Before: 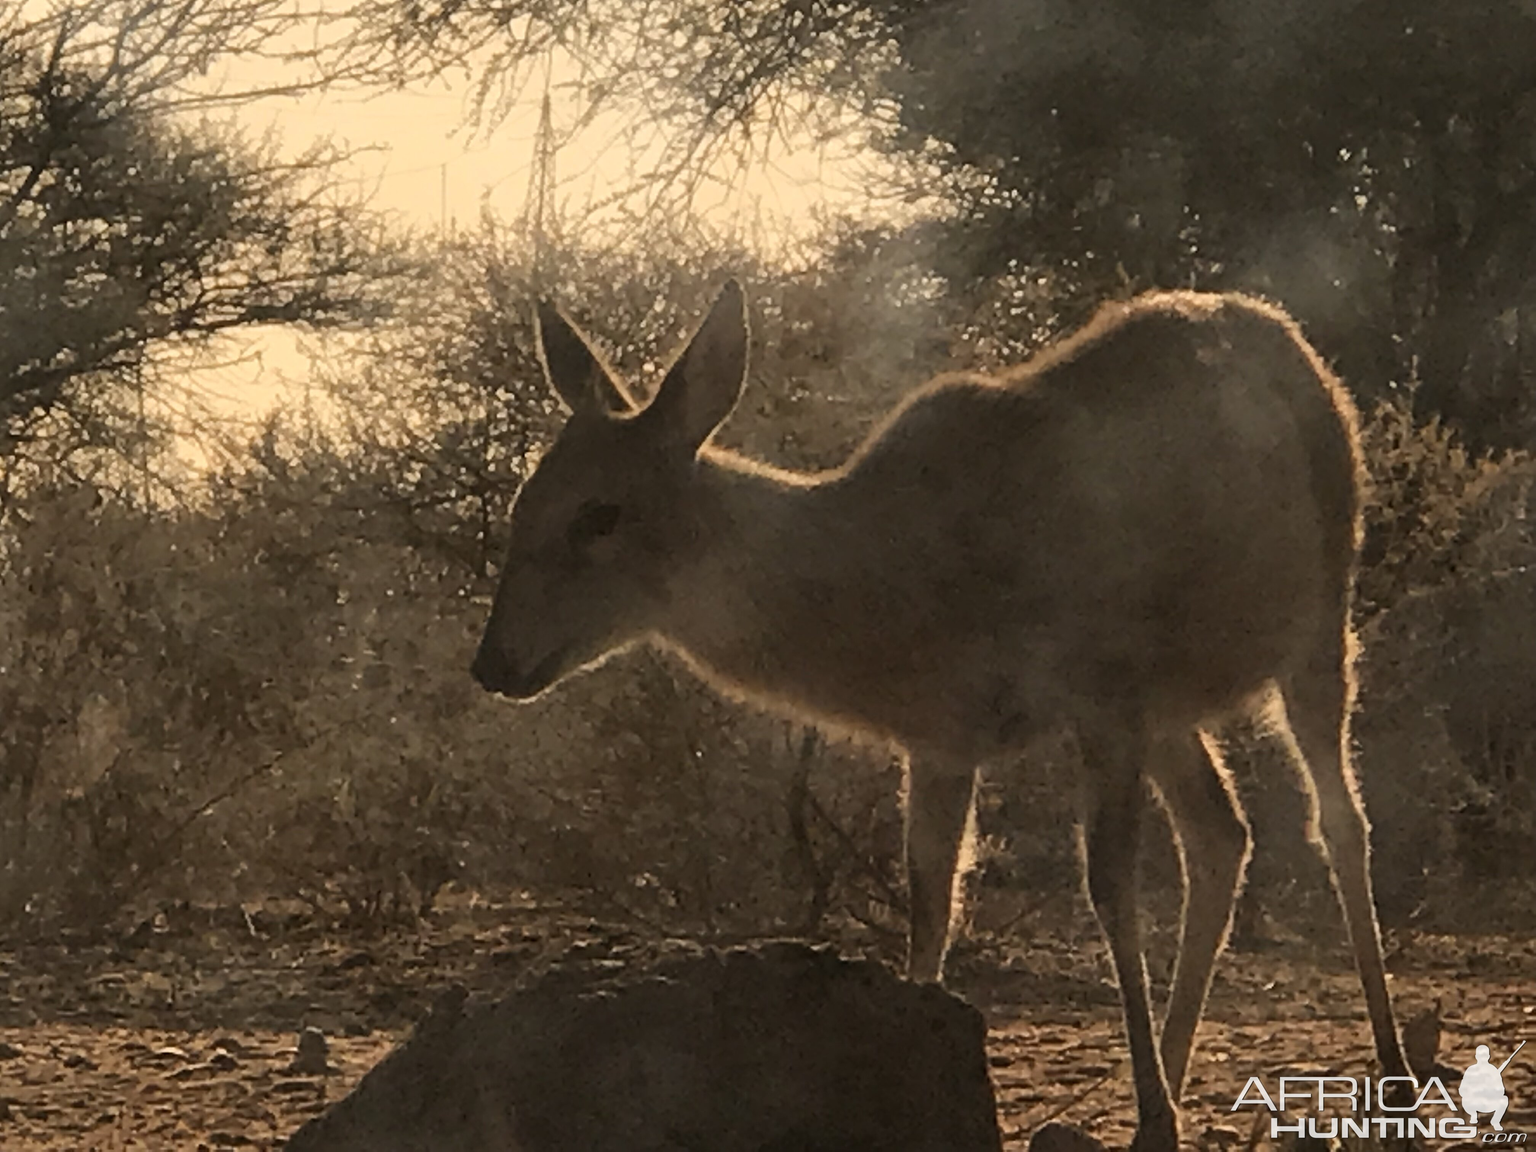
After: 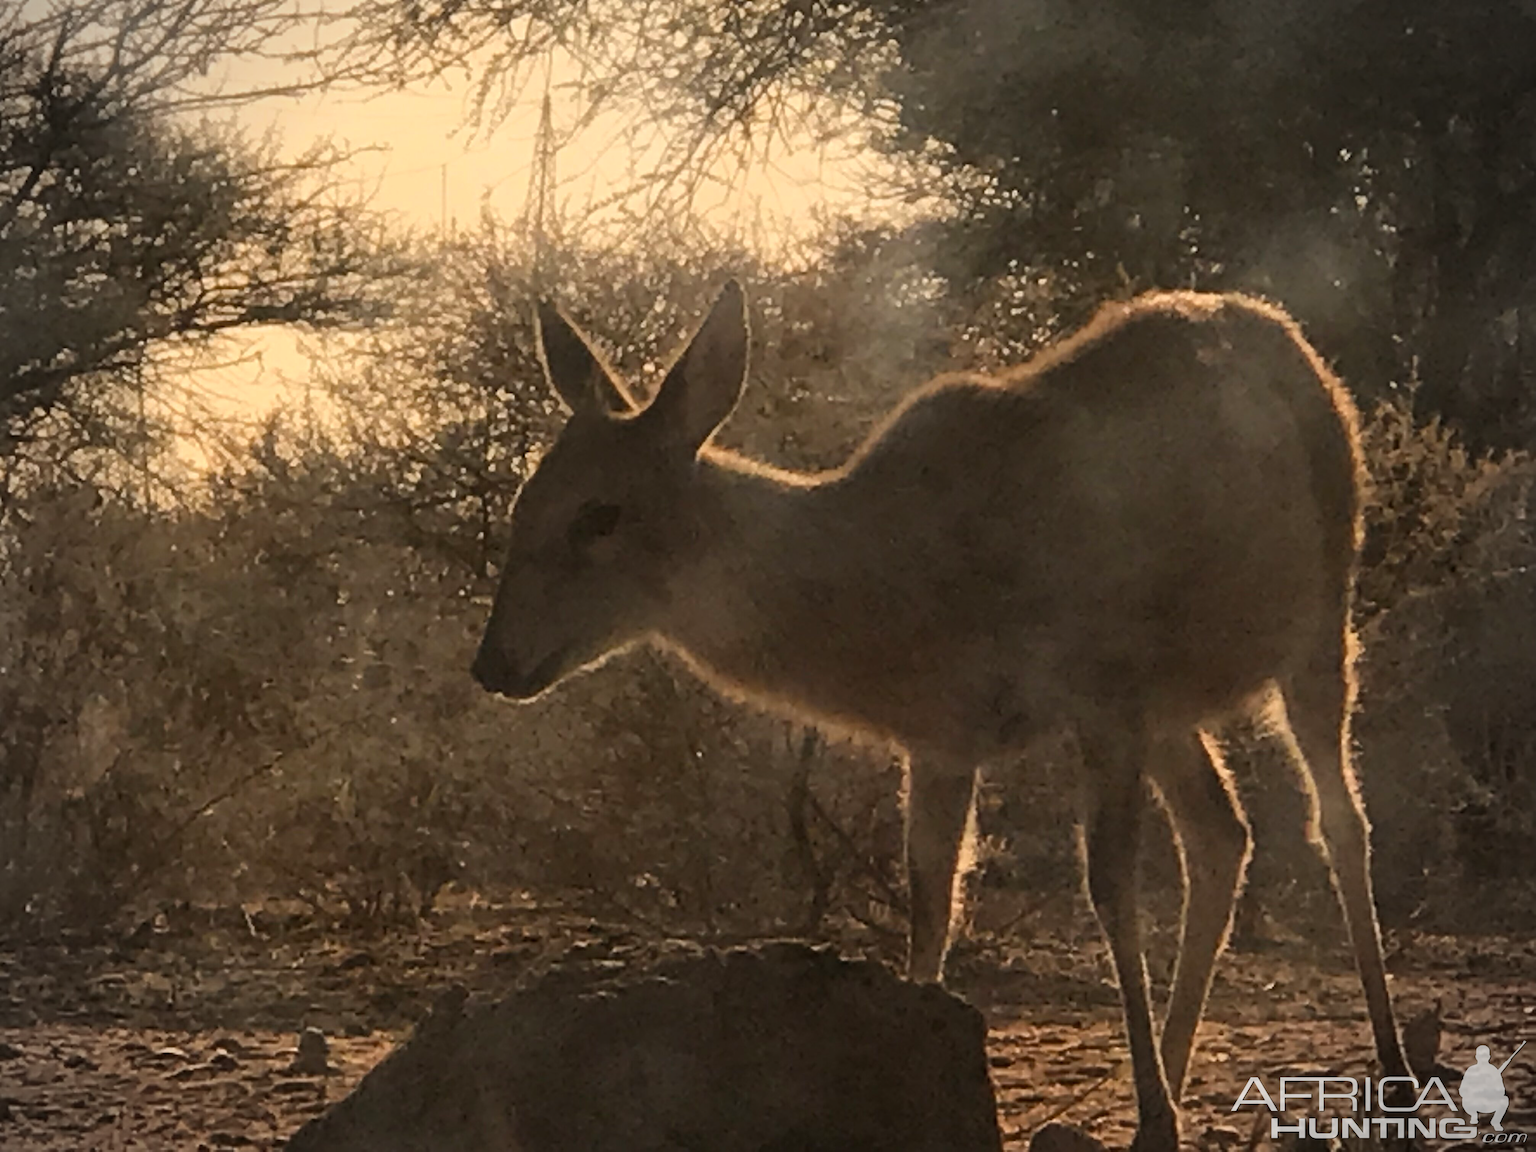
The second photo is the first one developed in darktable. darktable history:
vignetting: brightness -0.539, saturation -0.517
